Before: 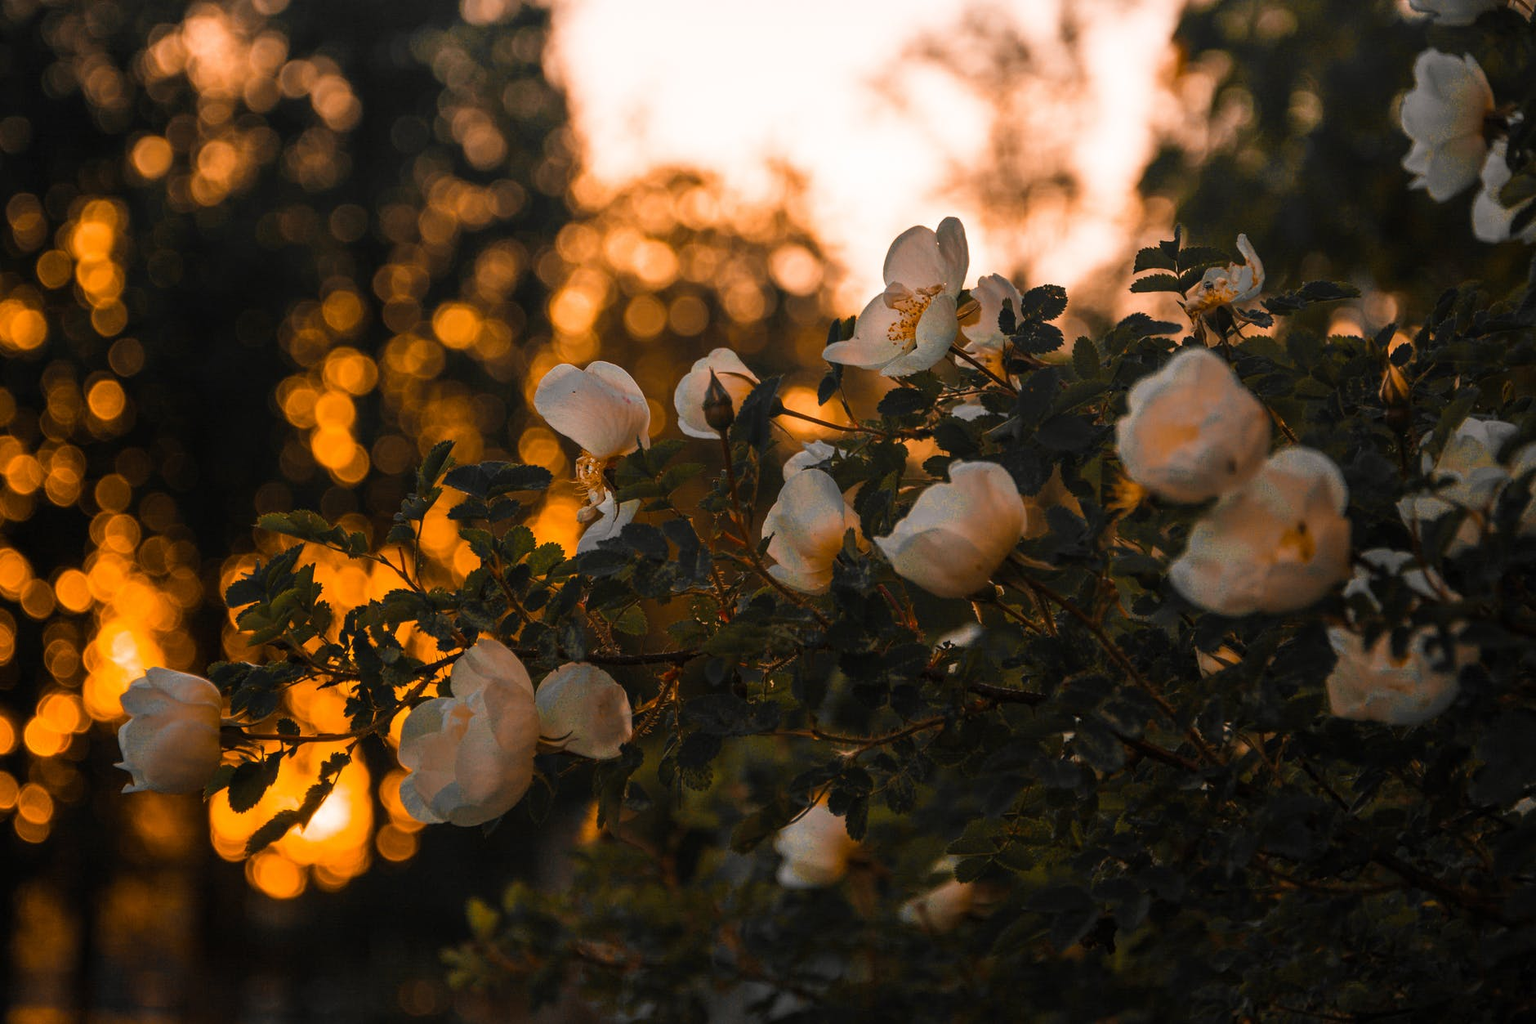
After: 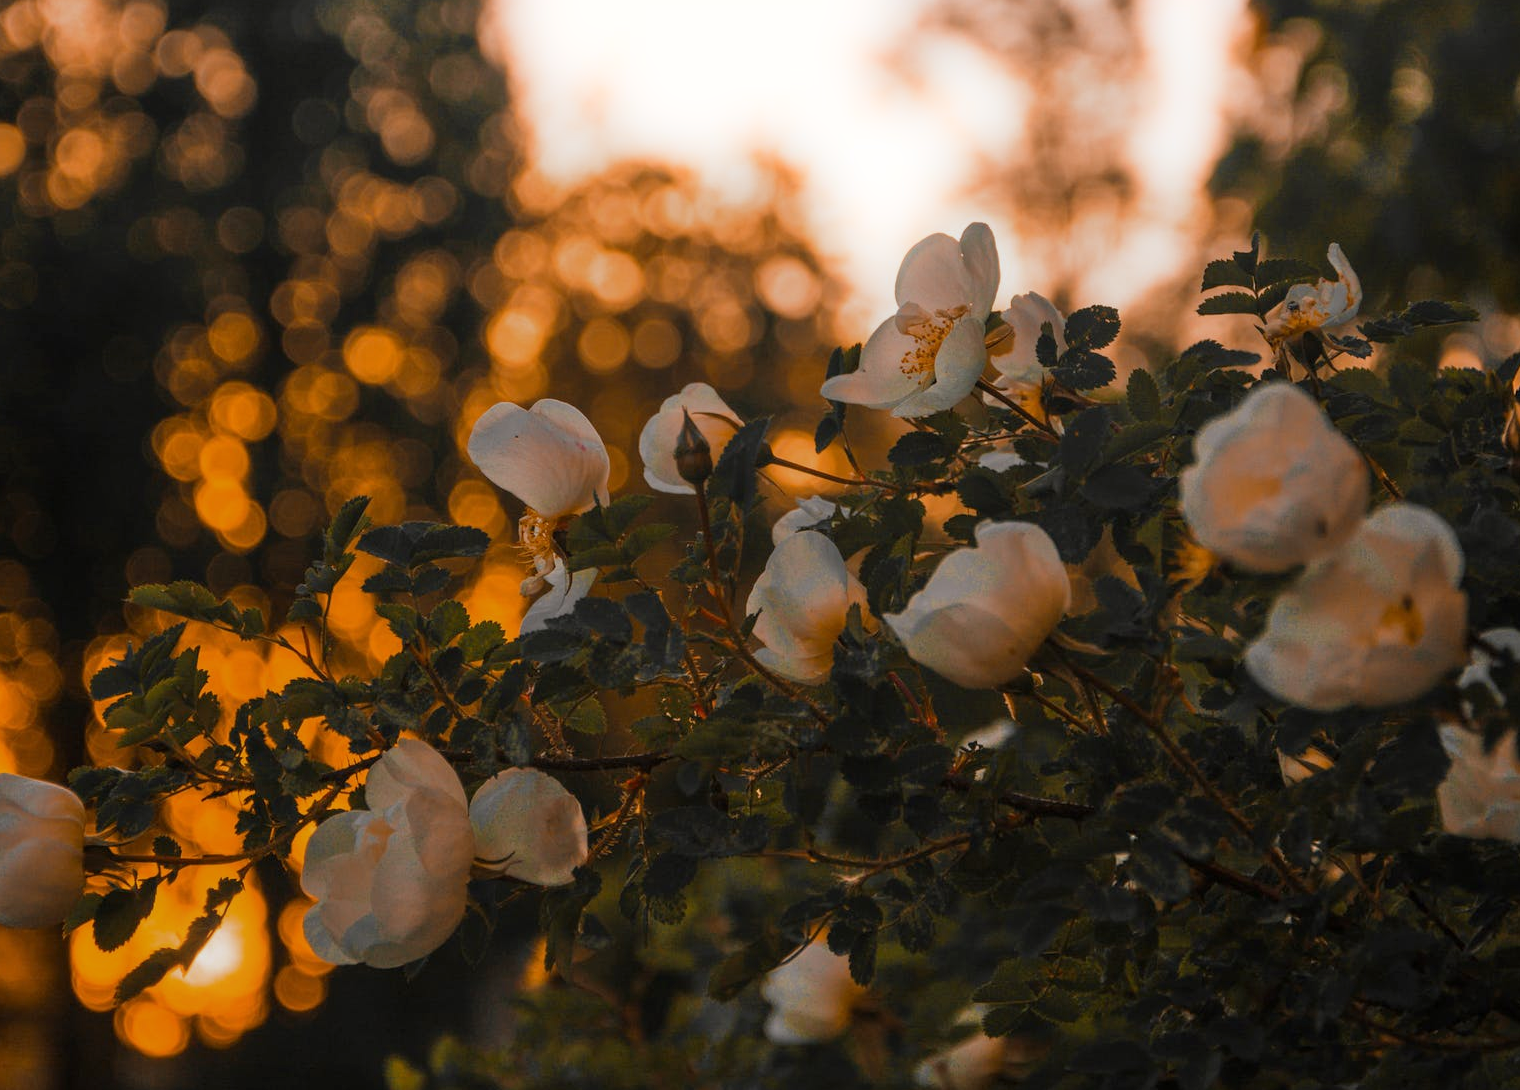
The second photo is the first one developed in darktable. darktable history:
crop: left 9.929%, top 3.475%, right 9.188%, bottom 9.529%
bloom: size 5%, threshold 95%, strength 15%
tone equalizer: -8 EV 0.25 EV, -7 EV 0.417 EV, -6 EV 0.417 EV, -5 EV 0.25 EV, -3 EV -0.25 EV, -2 EV -0.417 EV, -1 EV -0.417 EV, +0 EV -0.25 EV, edges refinement/feathering 500, mask exposure compensation -1.57 EV, preserve details guided filter
